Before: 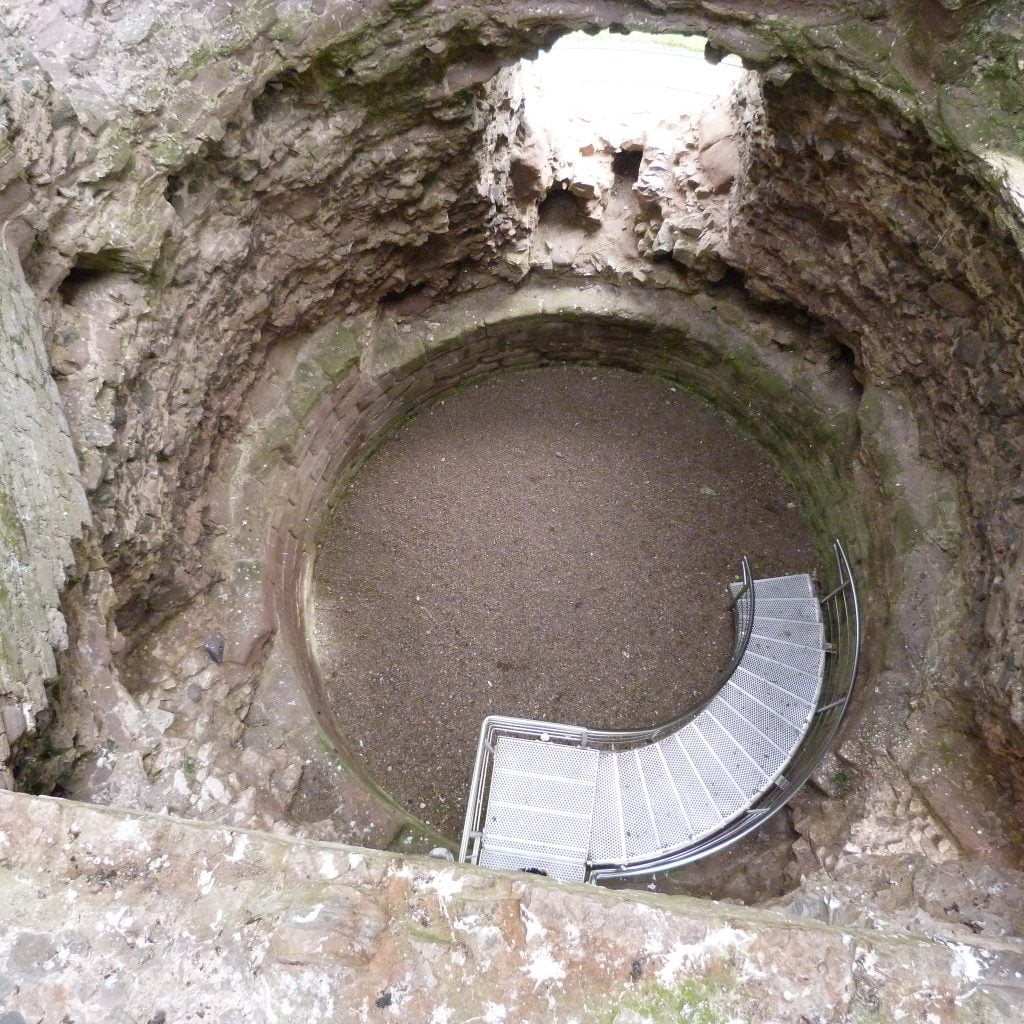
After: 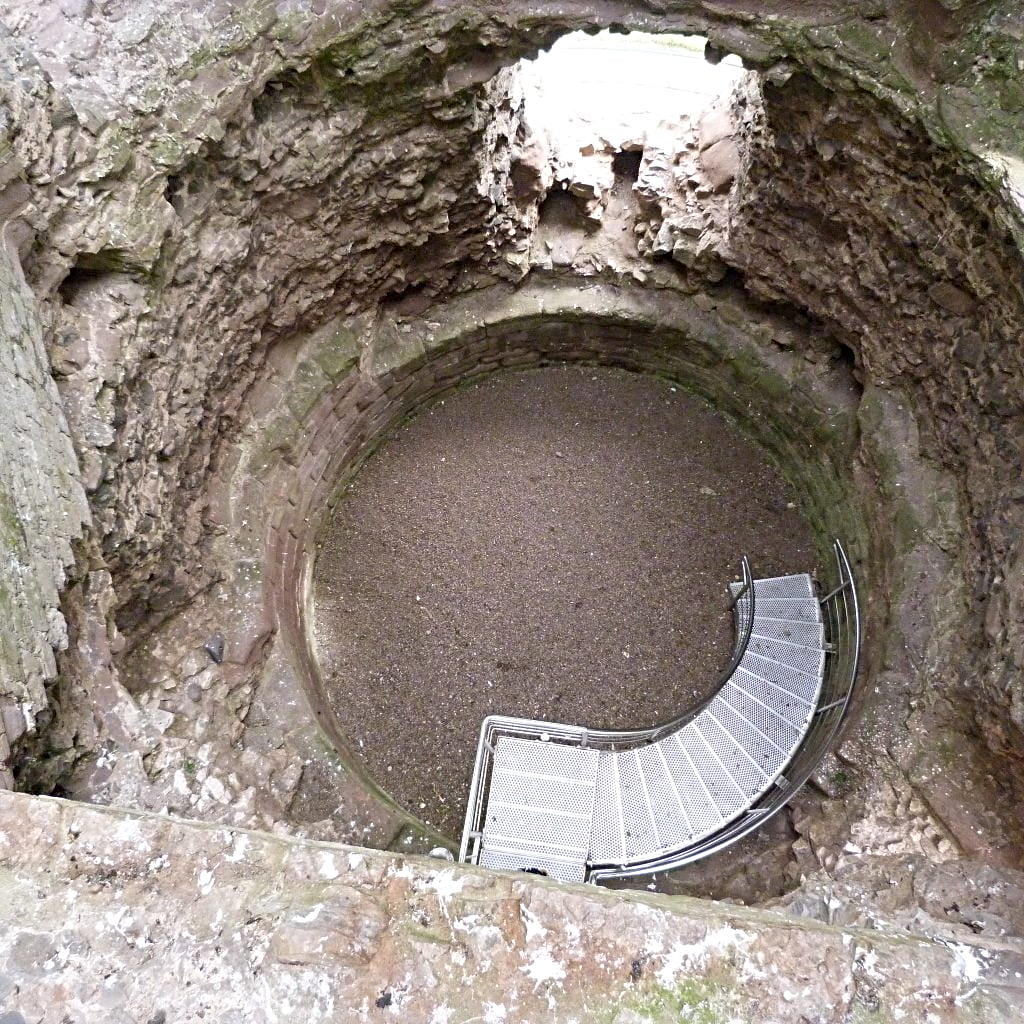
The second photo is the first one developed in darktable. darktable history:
sharpen: radius 4.886
